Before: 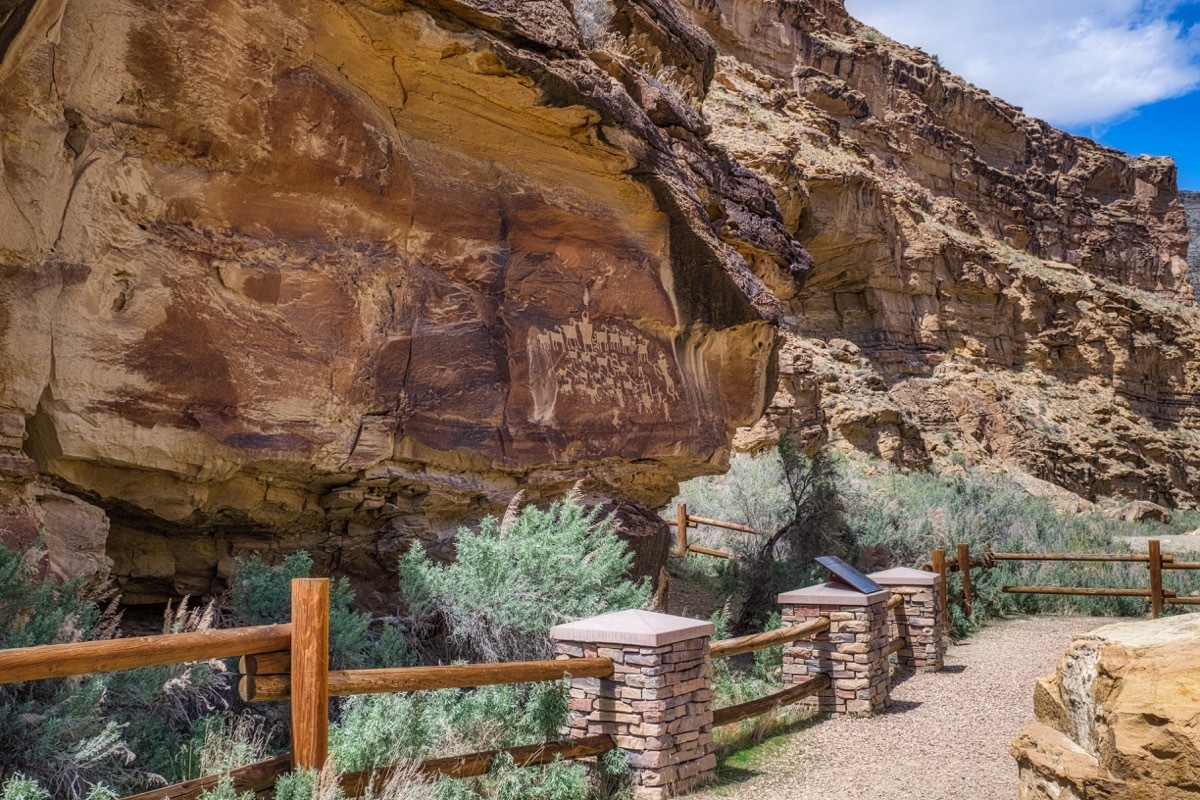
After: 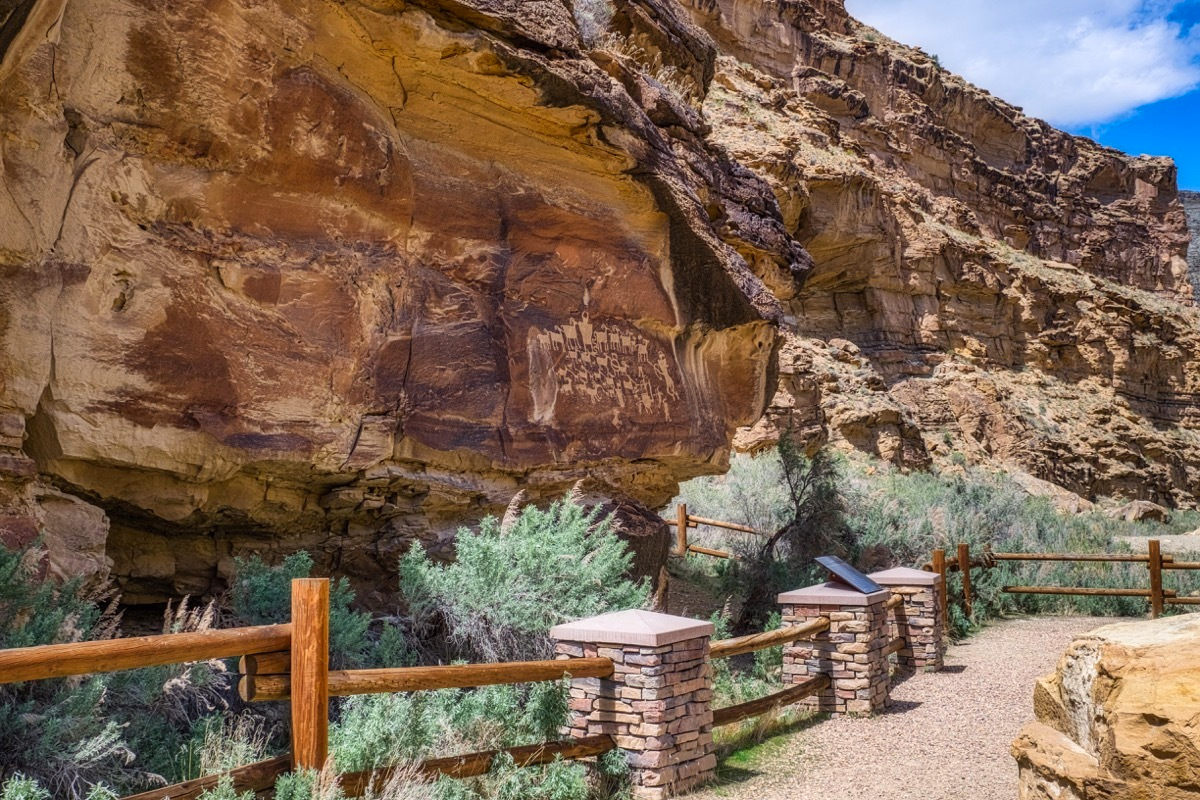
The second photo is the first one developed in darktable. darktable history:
contrast brightness saturation: contrast 0.1, brightness 0.02, saturation 0.02
color correction: saturation 1.1
